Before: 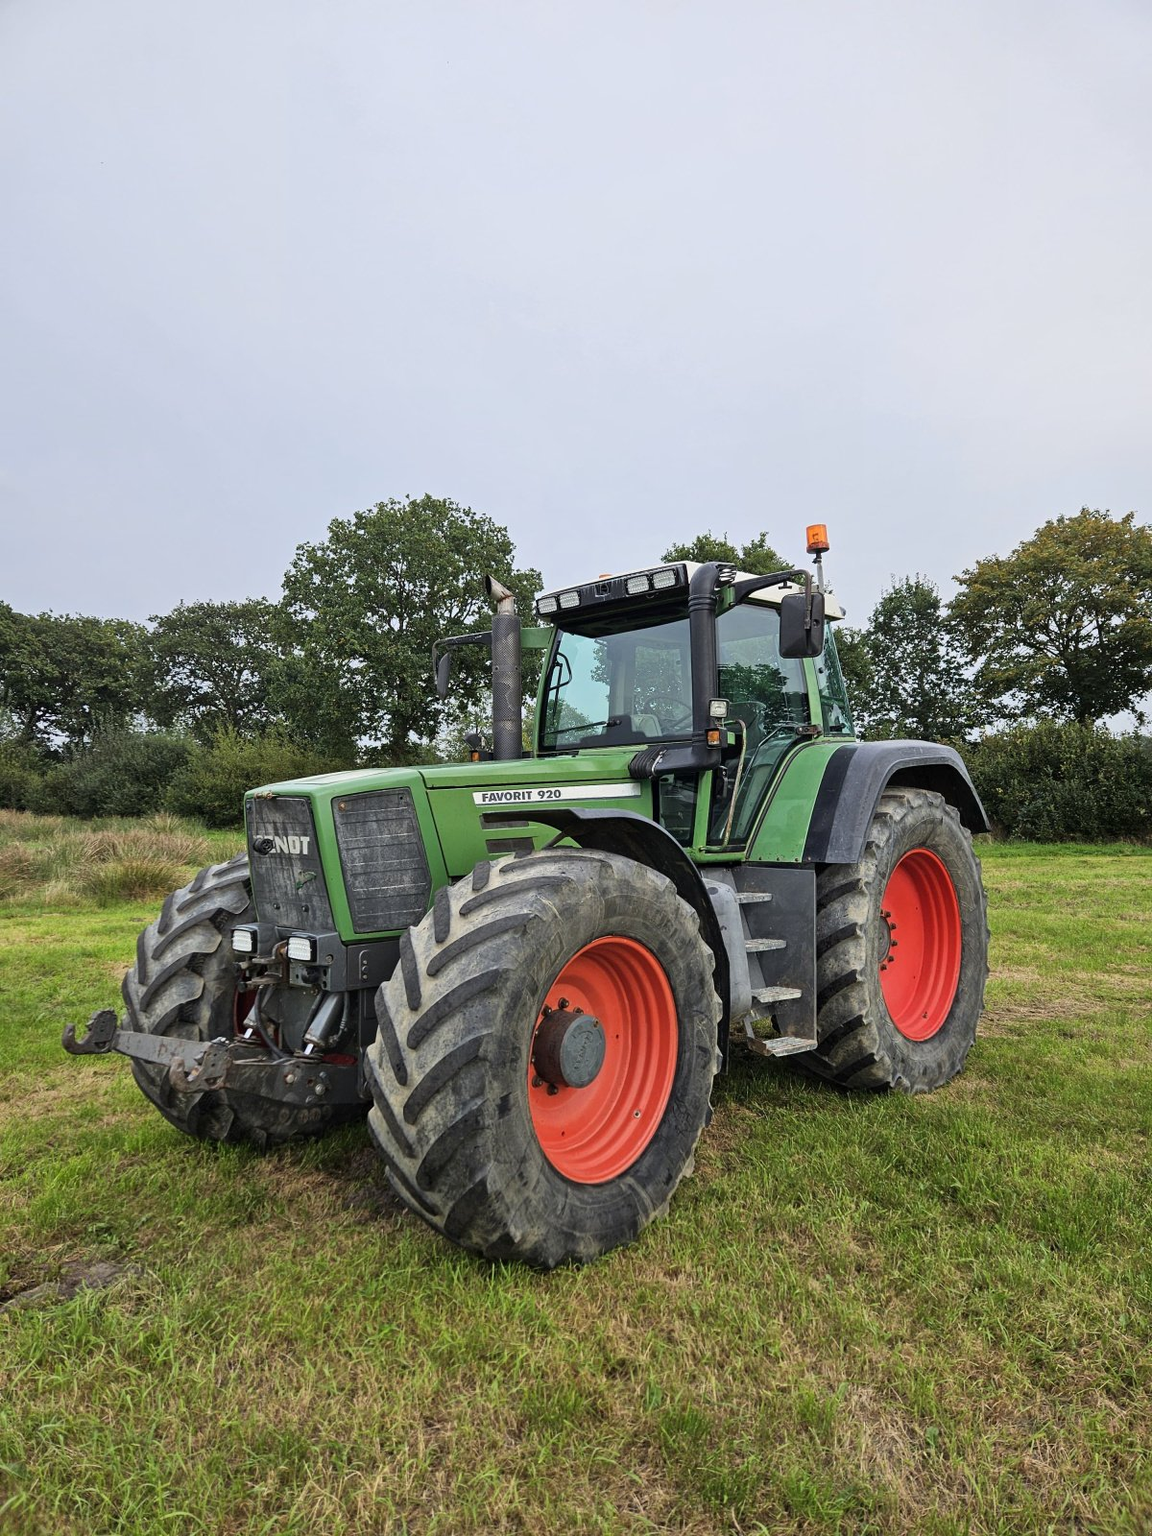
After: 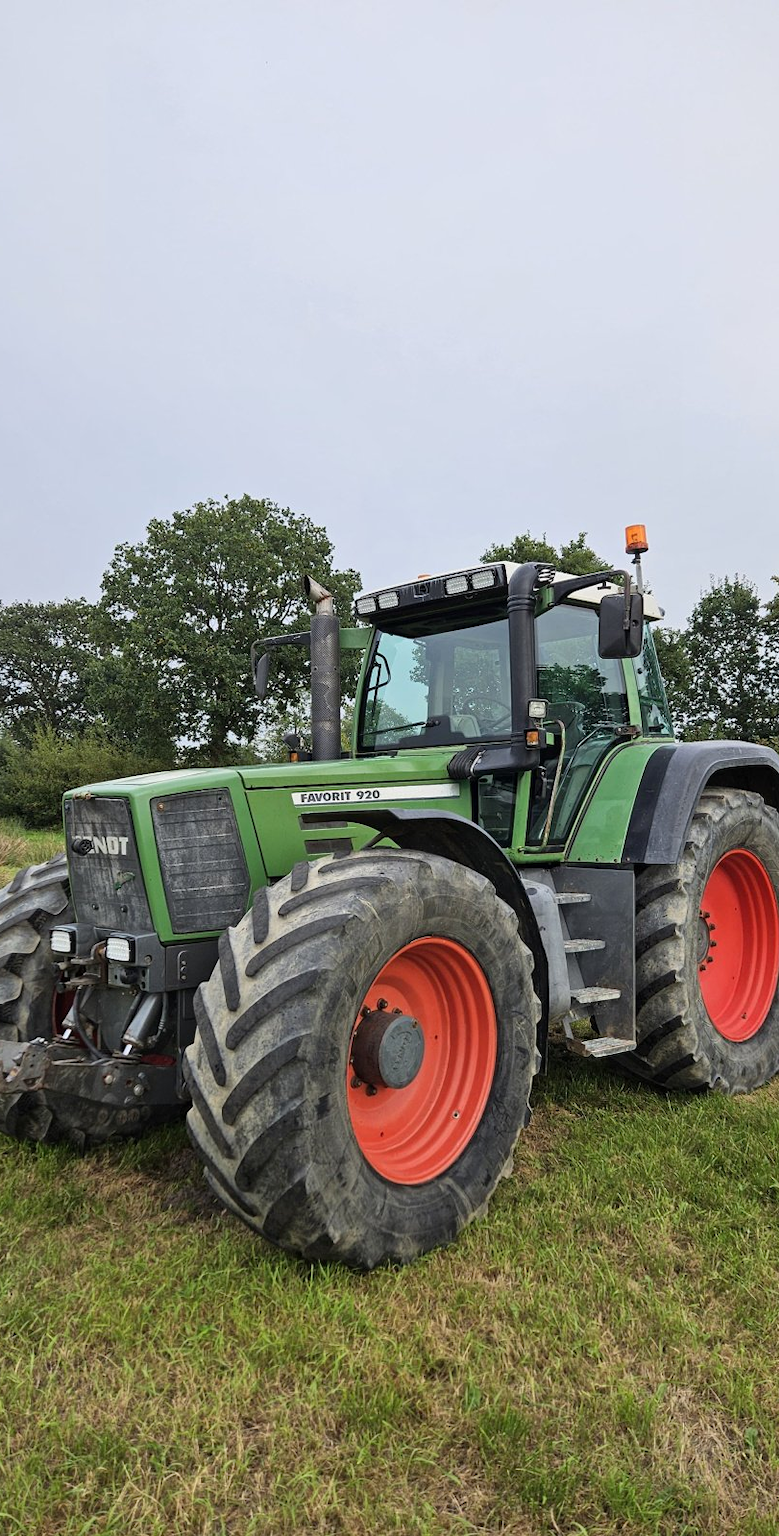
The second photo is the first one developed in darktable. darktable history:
crop and rotate: left 15.802%, right 16.573%
